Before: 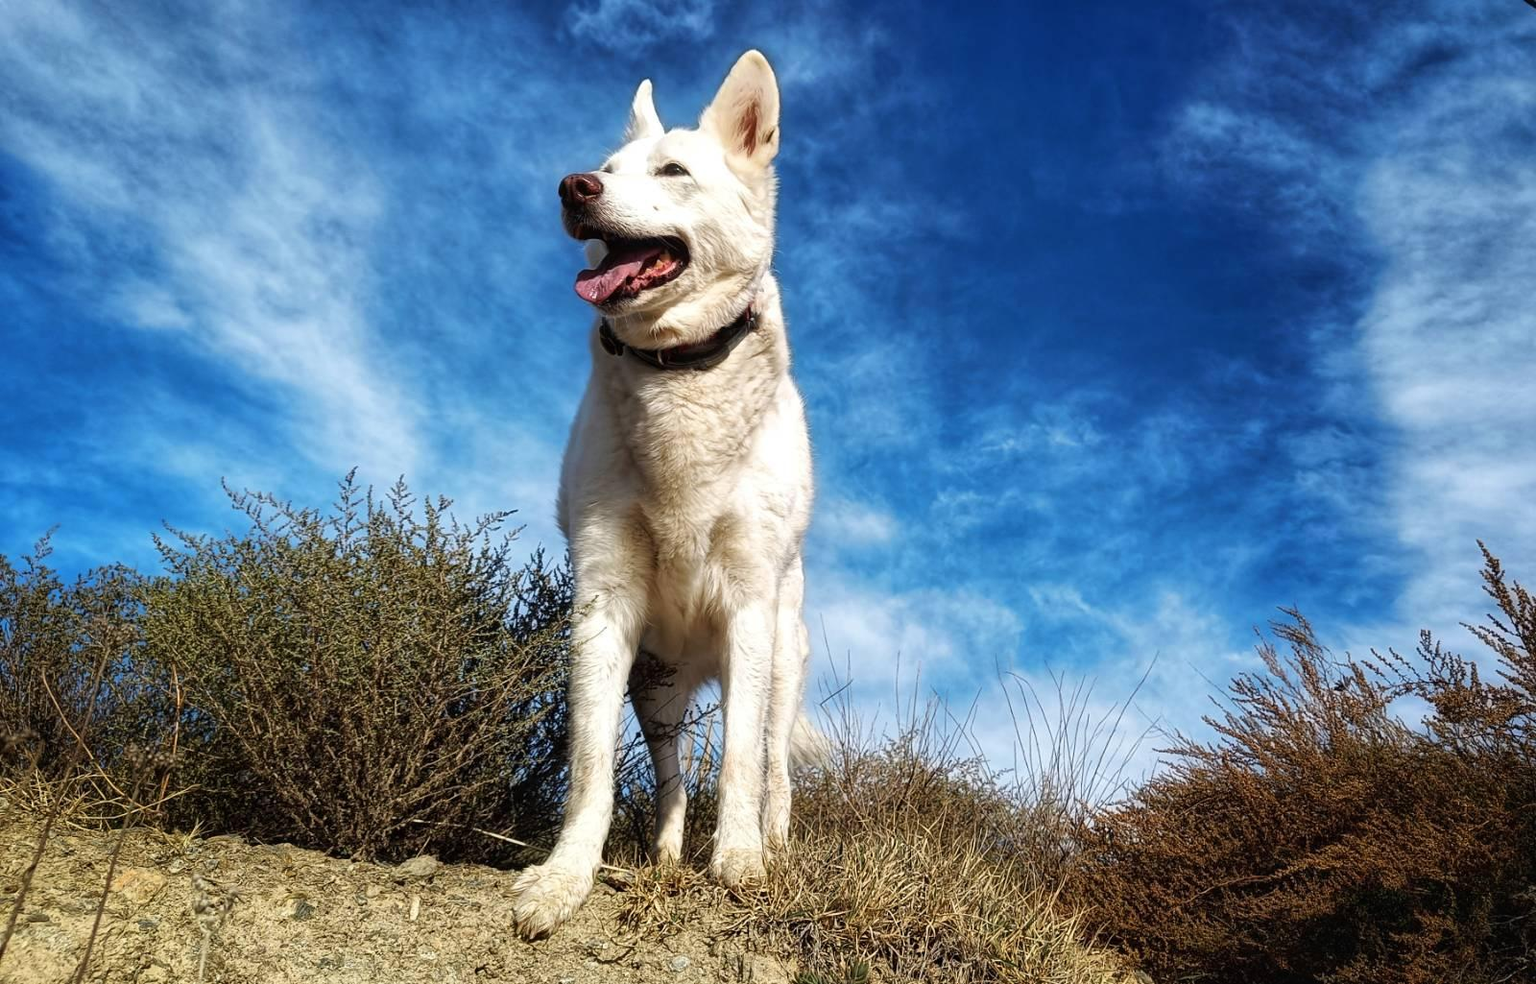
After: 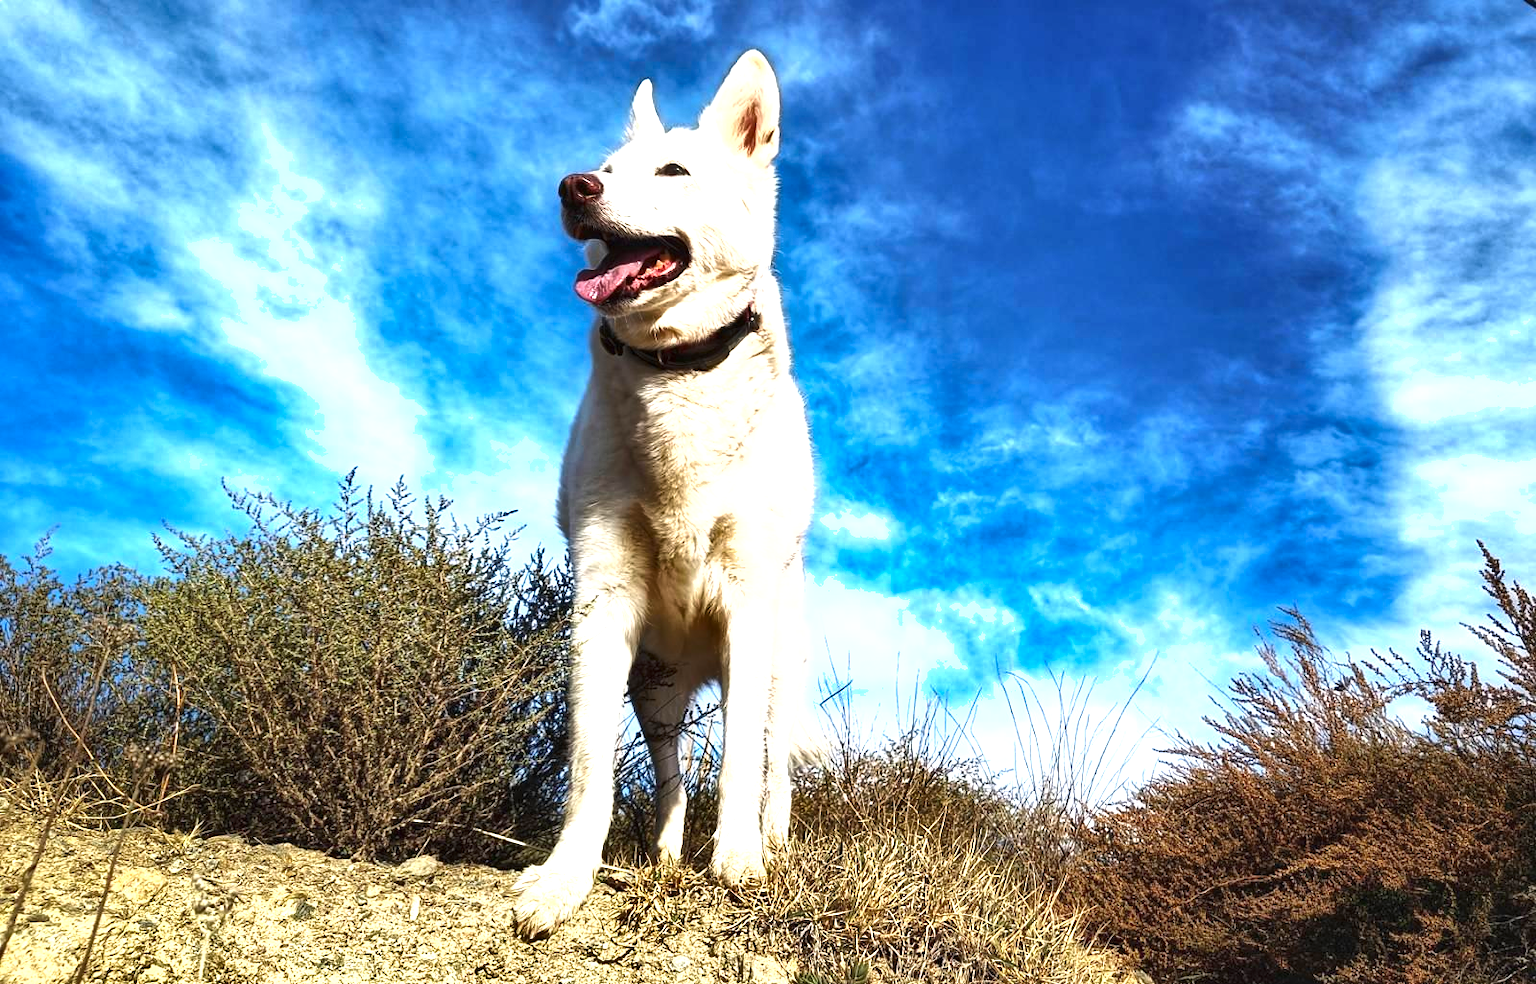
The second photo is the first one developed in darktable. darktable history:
exposure: black level correction 0, exposure 1.176 EV, compensate exposure bias true, compensate highlight preservation false
shadows and highlights: shadows 43.56, white point adjustment -1.36, soften with gaussian
